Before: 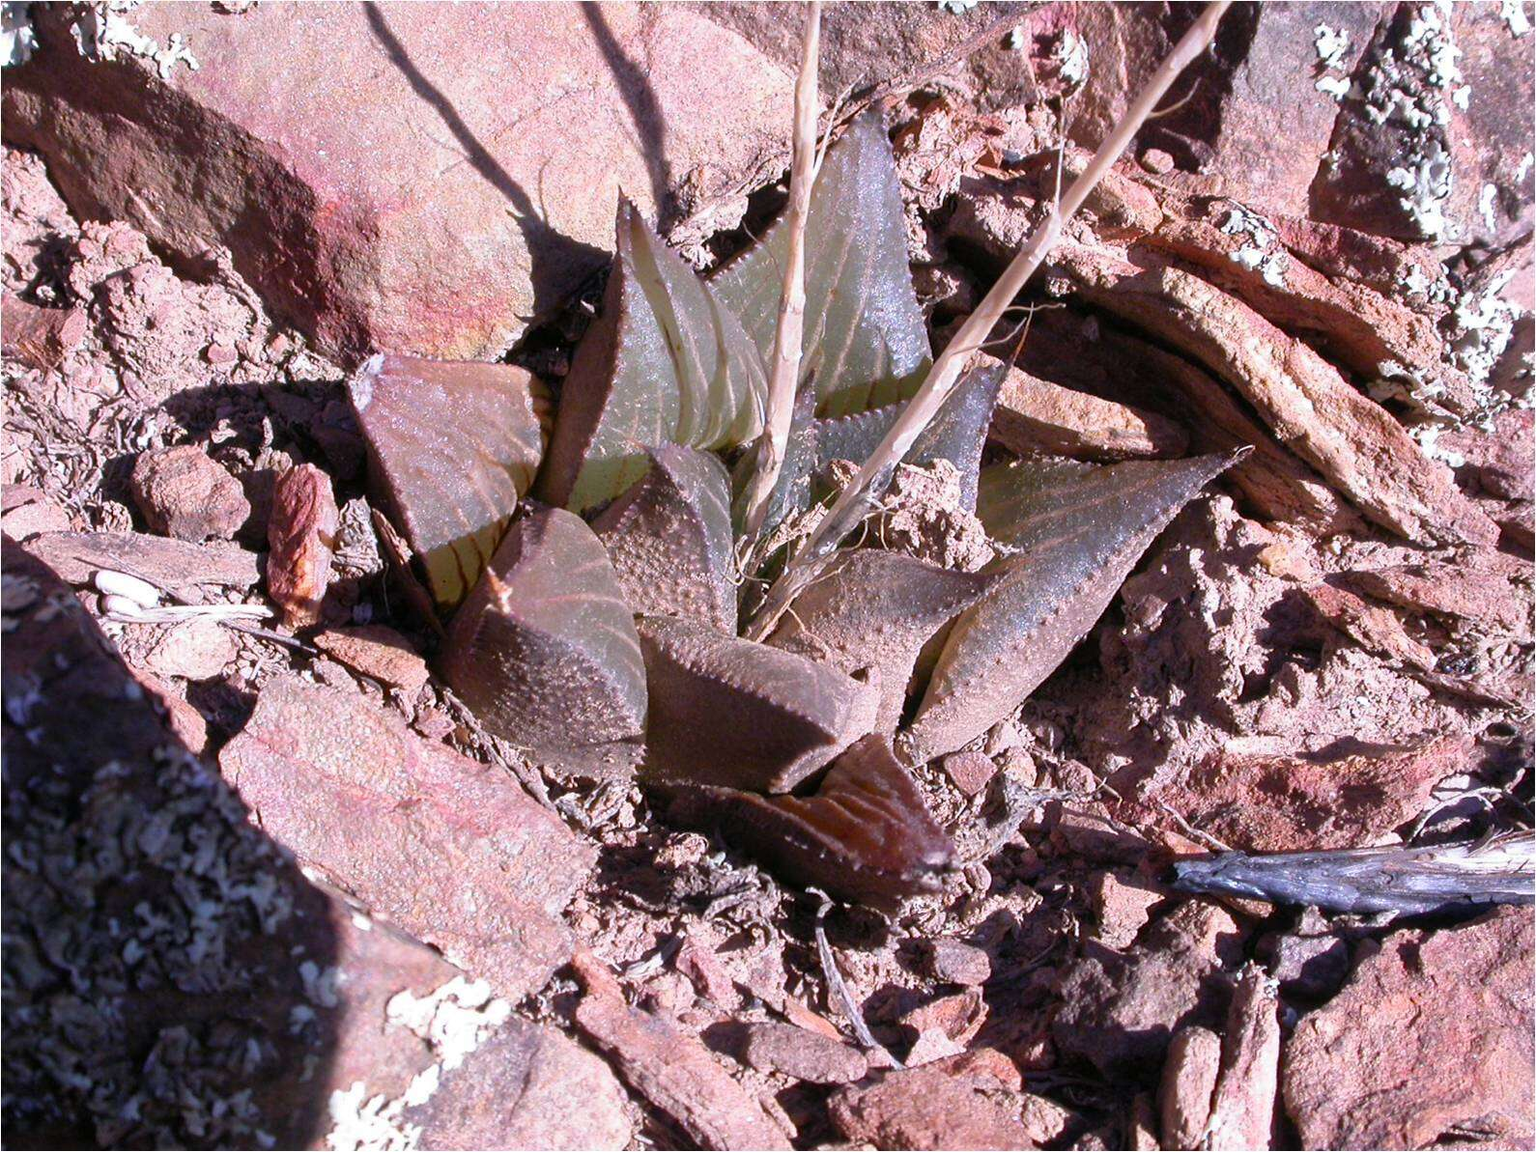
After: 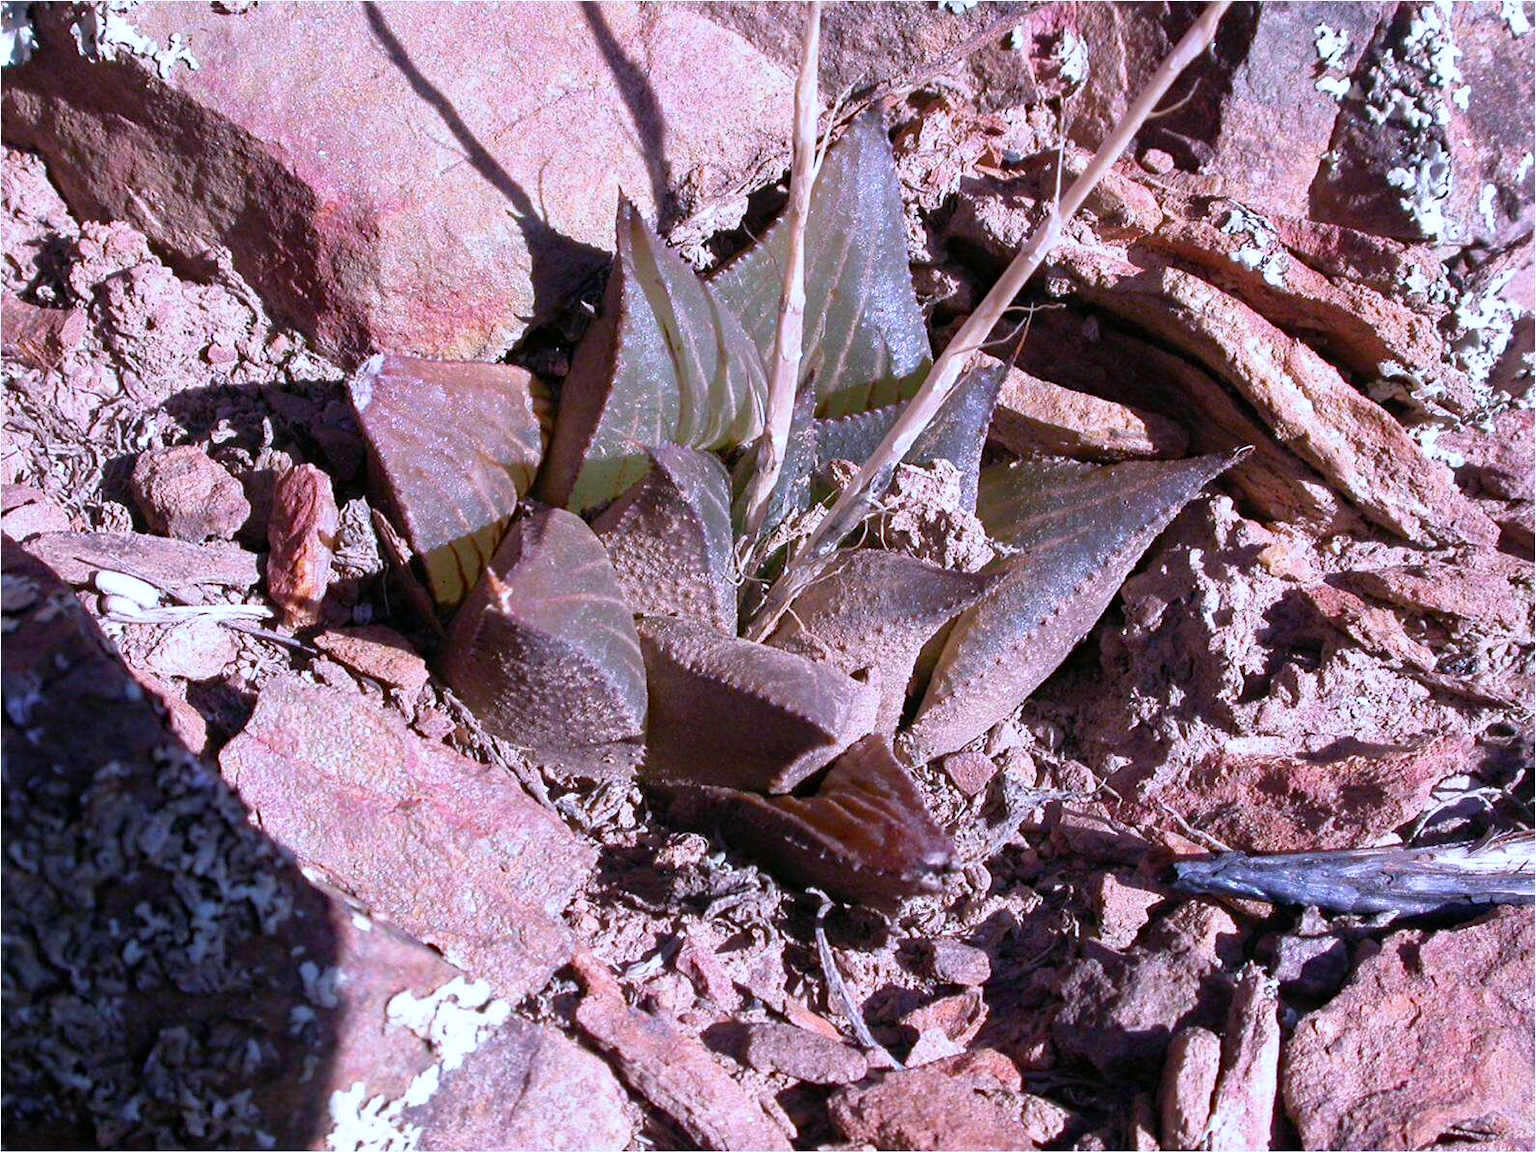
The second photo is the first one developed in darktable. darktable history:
color calibration: illuminant as shot in camera, x 0.358, y 0.373, temperature 4628.91 K
color correction: highlights a* -0.137, highlights b* -5.91, shadows a* -0.137, shadows b* -0.137
color zones: curves: ch2 [(0, 0.5) (0.143, 0.517) (0.286, 0.571) (0.429, 0.522) (0.571, 0.5) (0.714, 0.5) (0.857, 0.5) (1, 0.5)]
tone equalizer: on, module defaults
haze removal: compatibility mode true, adaptive false
